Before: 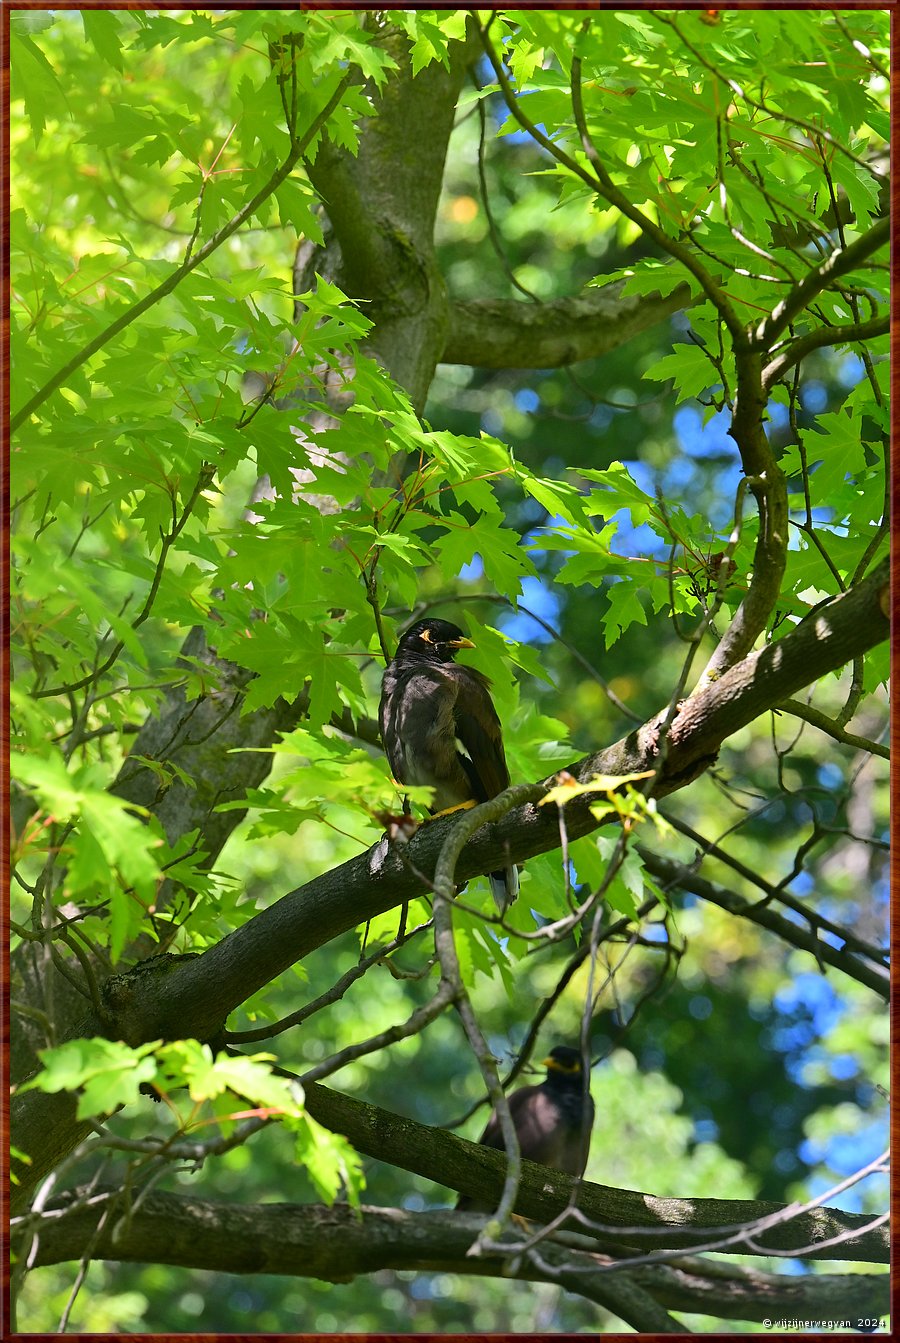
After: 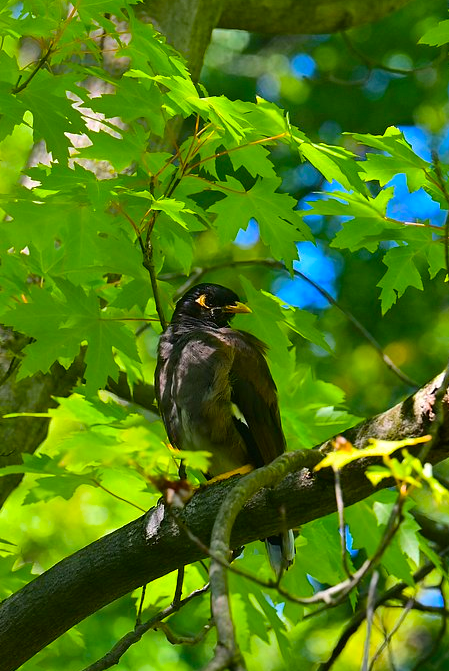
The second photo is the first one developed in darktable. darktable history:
tone equalizer: on, module defaults
crop: left 25%, top 25%, right 25%, bottom 25%
color balance rgb: linear chroma grading › global chroma 15%, perceptual saturation grading › global saturation 30%
